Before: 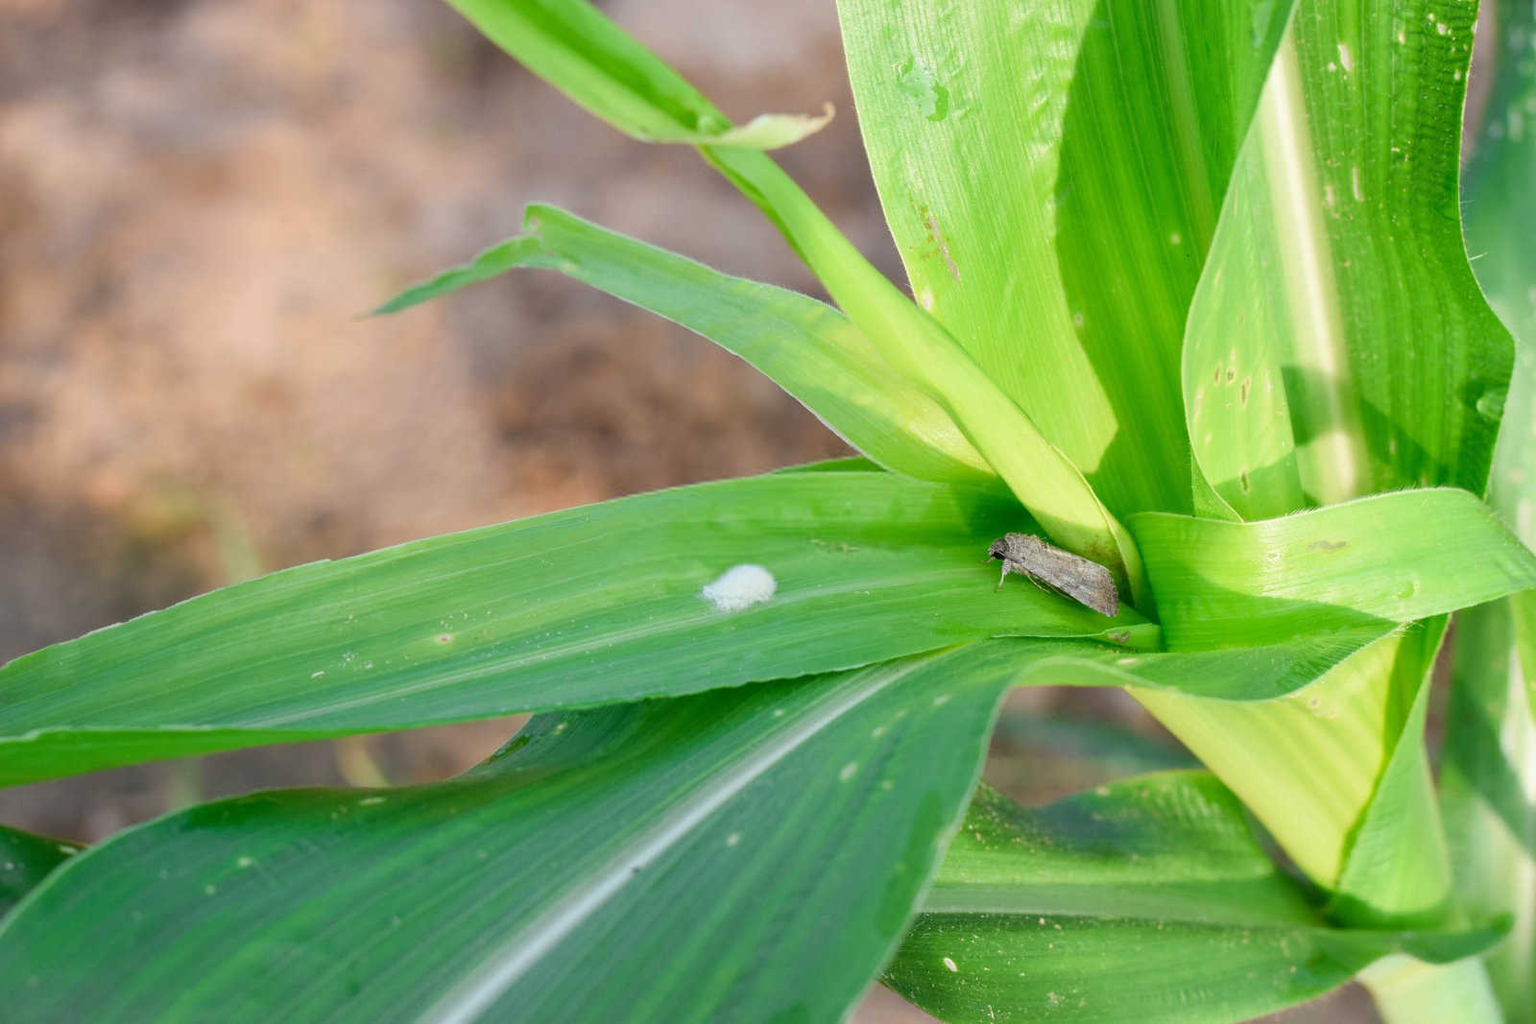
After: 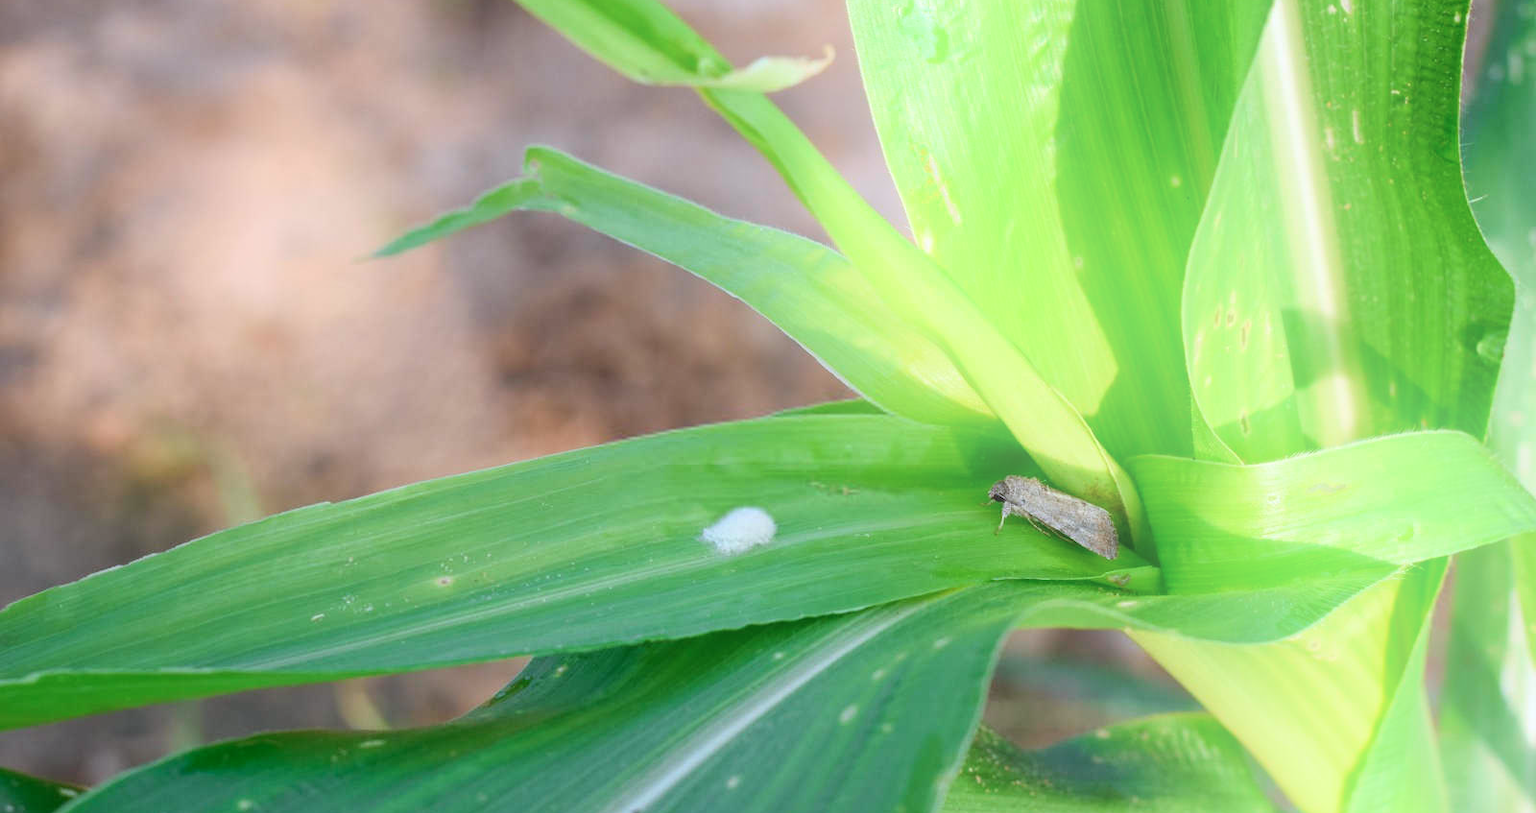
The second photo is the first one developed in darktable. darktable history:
crop and rotate: top 5.667%, bottom 14.937%
color correction: highlights a* -0.772, highlights b* -8.92
bloom: on, module defaults
